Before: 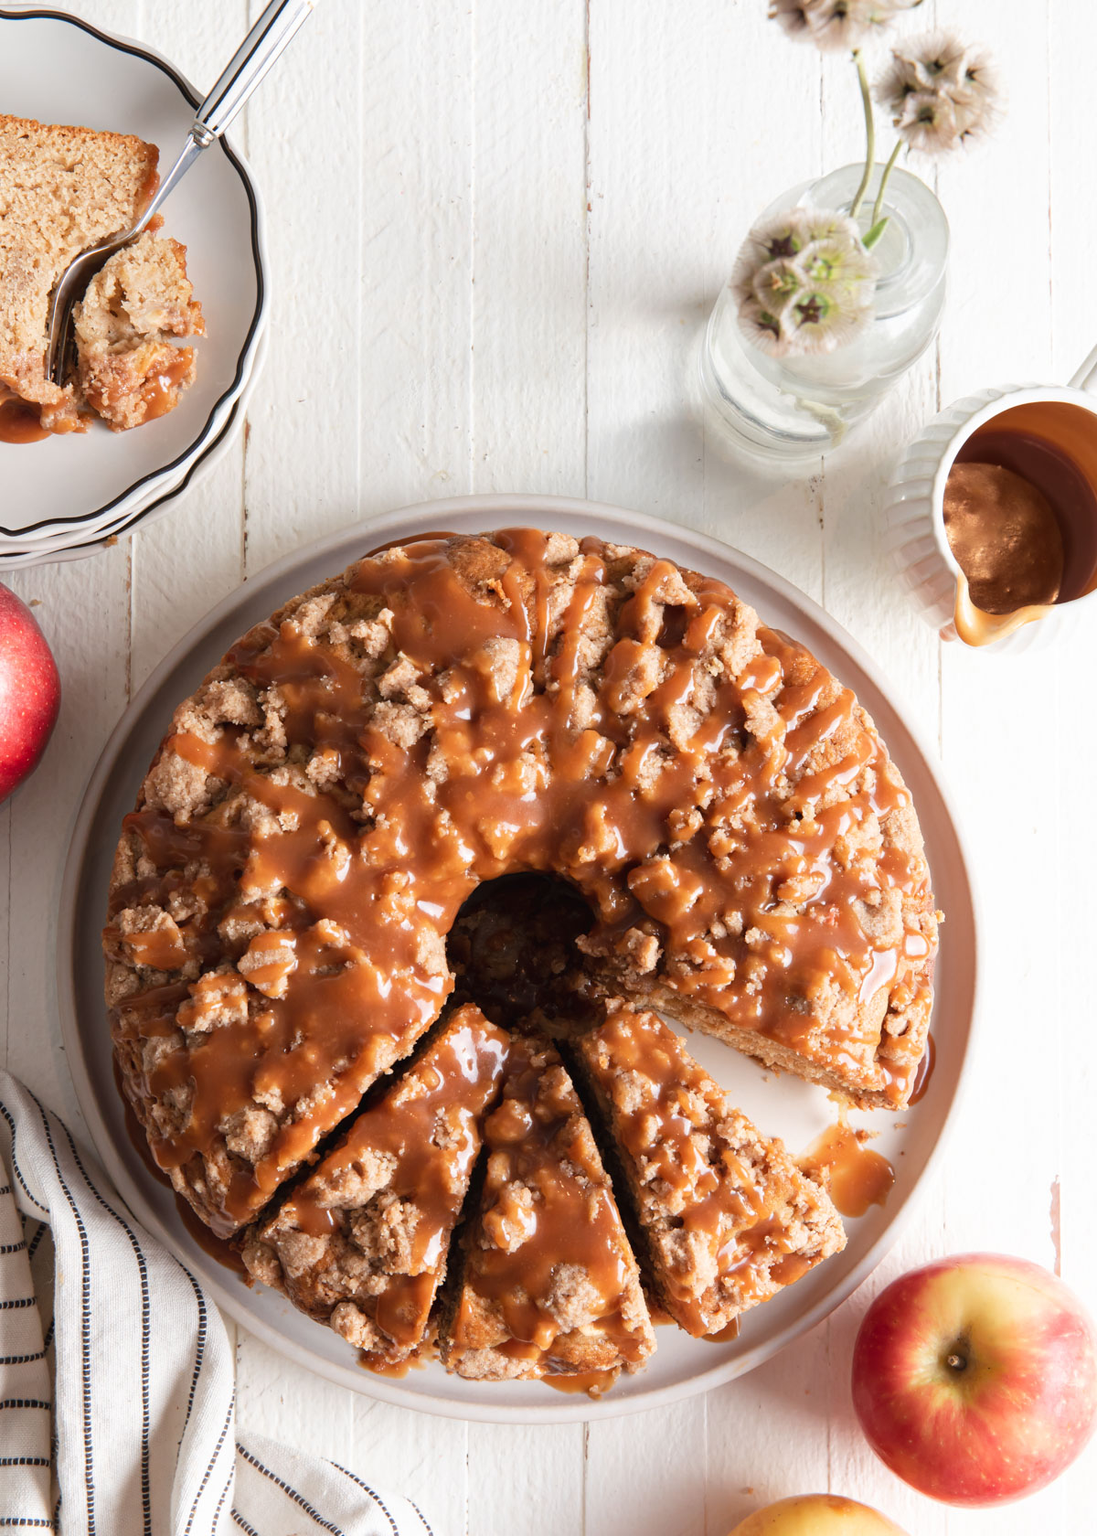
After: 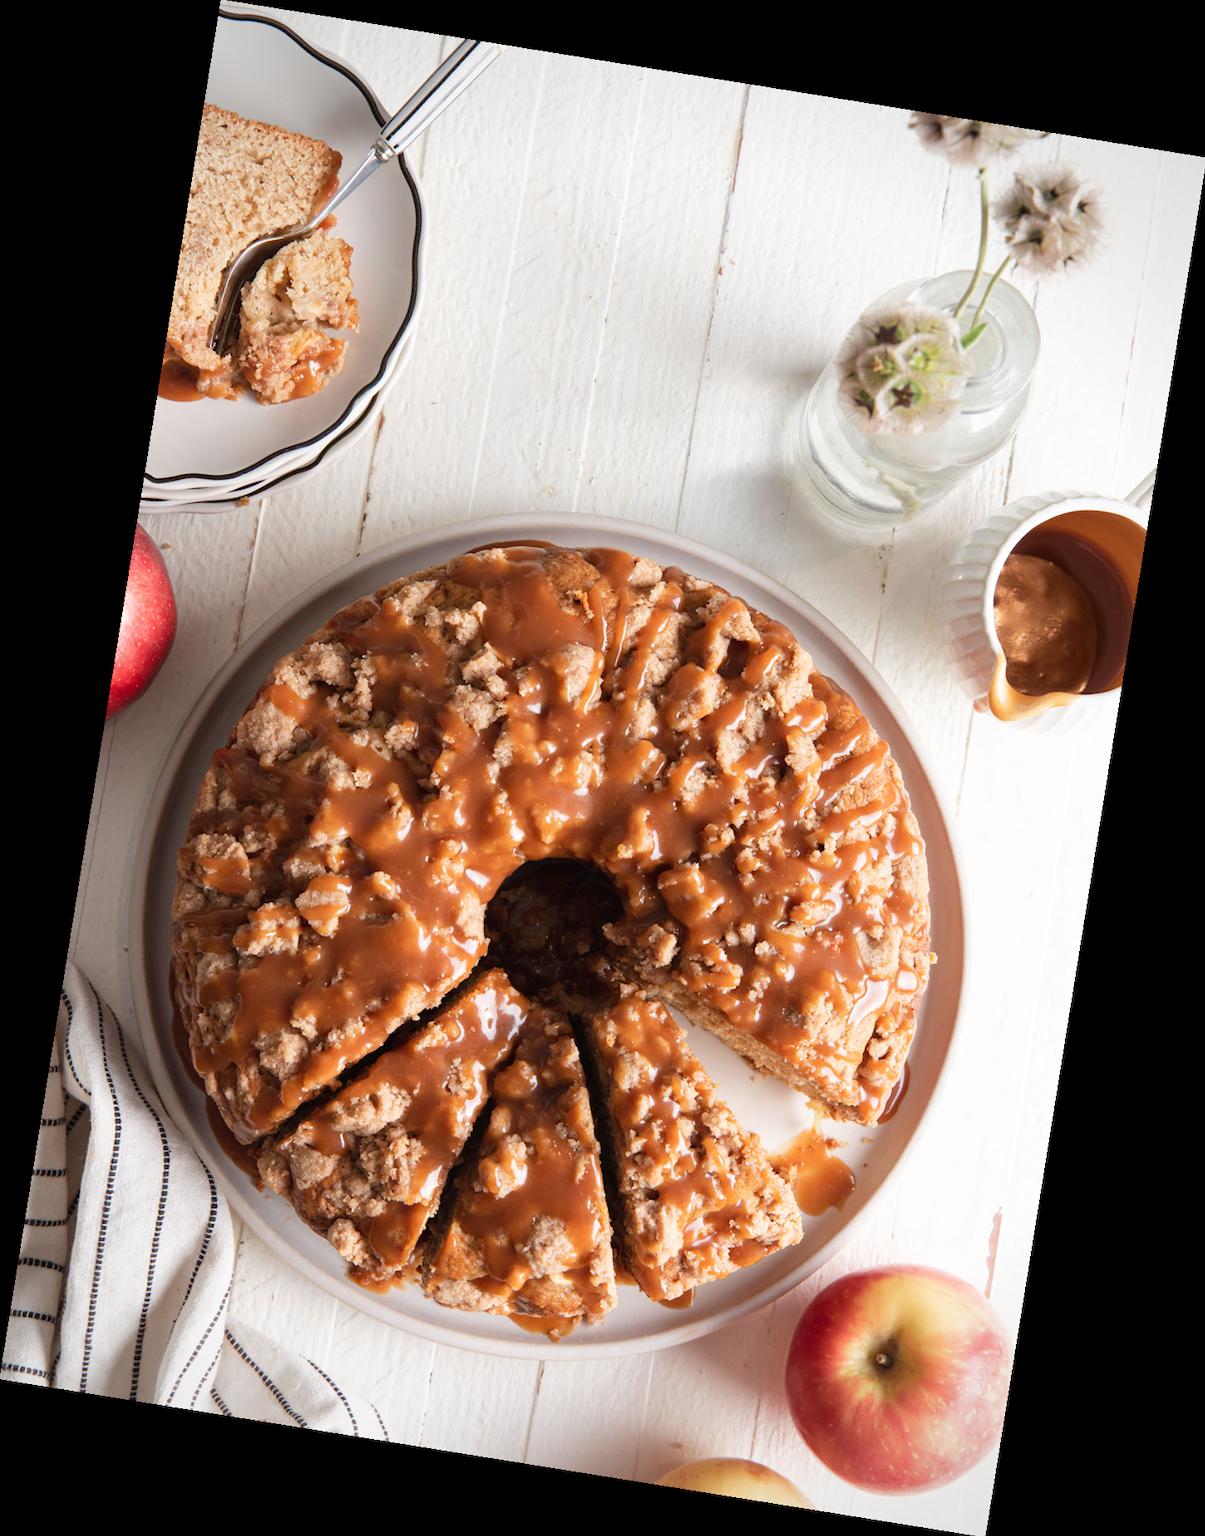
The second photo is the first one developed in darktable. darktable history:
rotate and perspective: rotation 9.12°, automatic cropping off
vignetting: fall-off radius 45%, brightness -0.33
tone equalizer: on, module defaults
